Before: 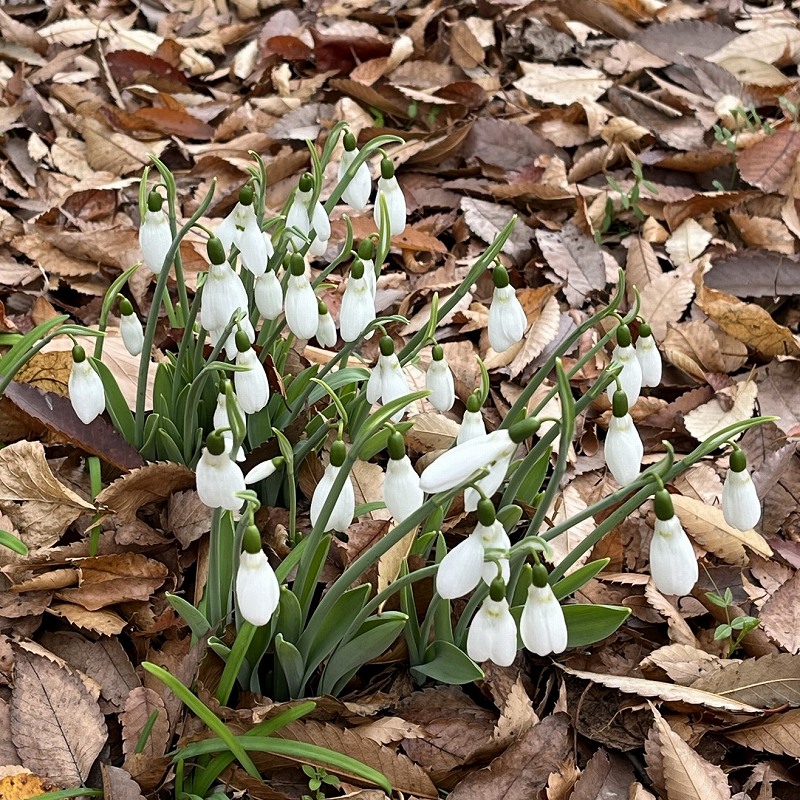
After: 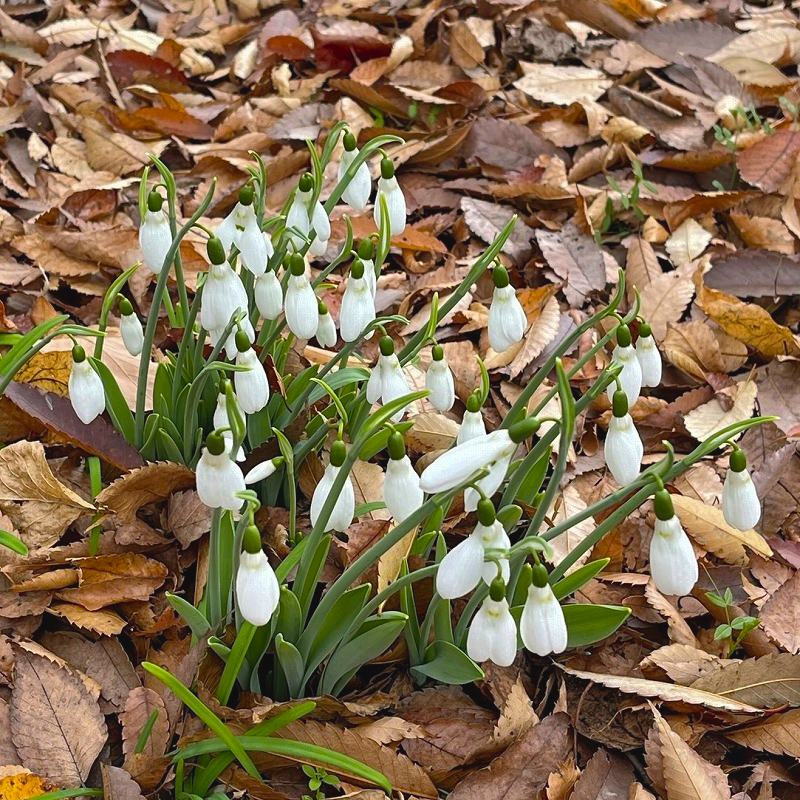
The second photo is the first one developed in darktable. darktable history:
shadows and highlights: on, module defaults
color balance rgb: global offset › luminance 0.28%, global offset › hue 169.38°, perceptual saturation grading › global saturation 36.936%
